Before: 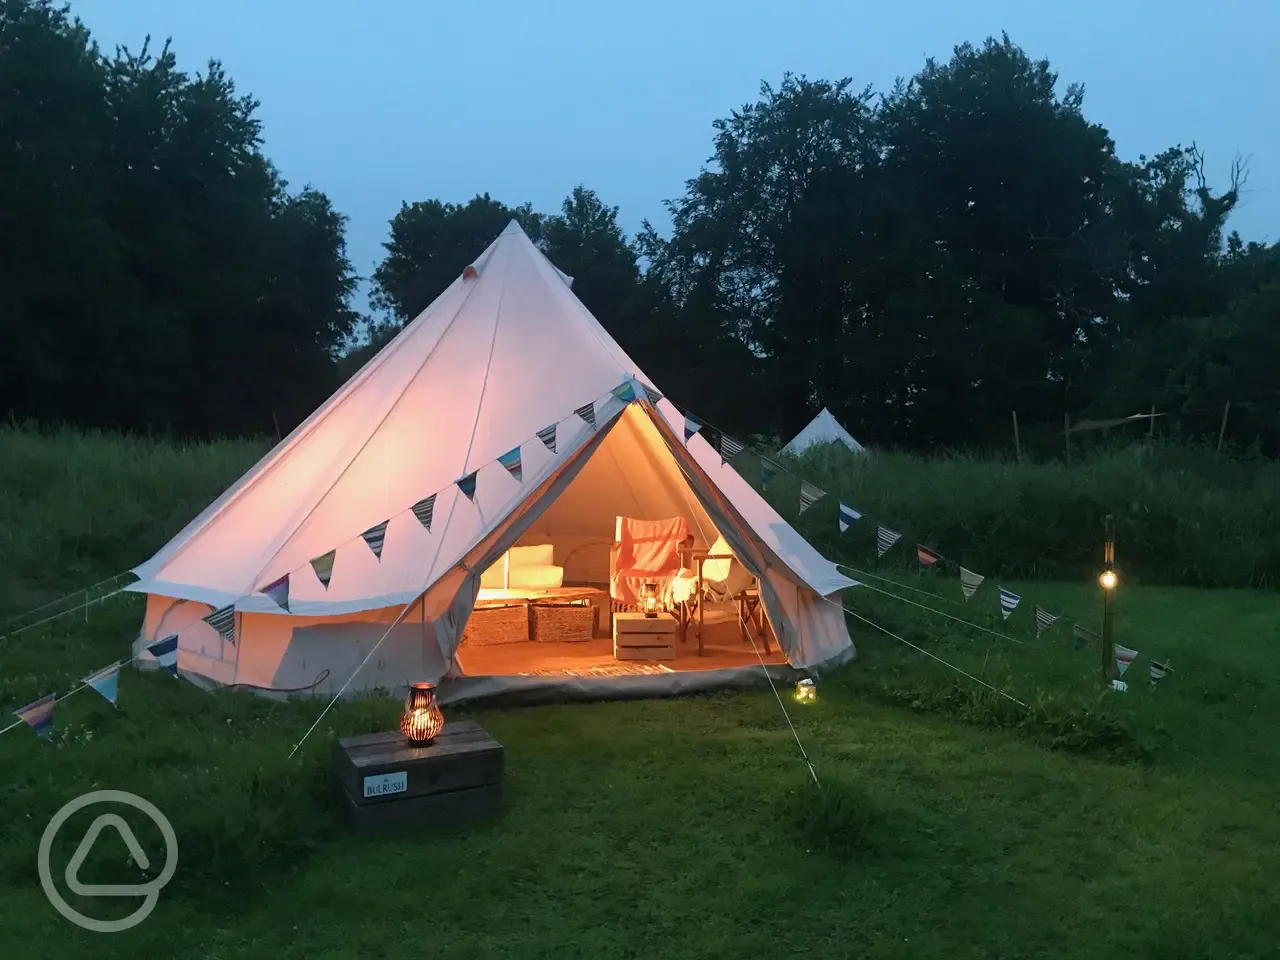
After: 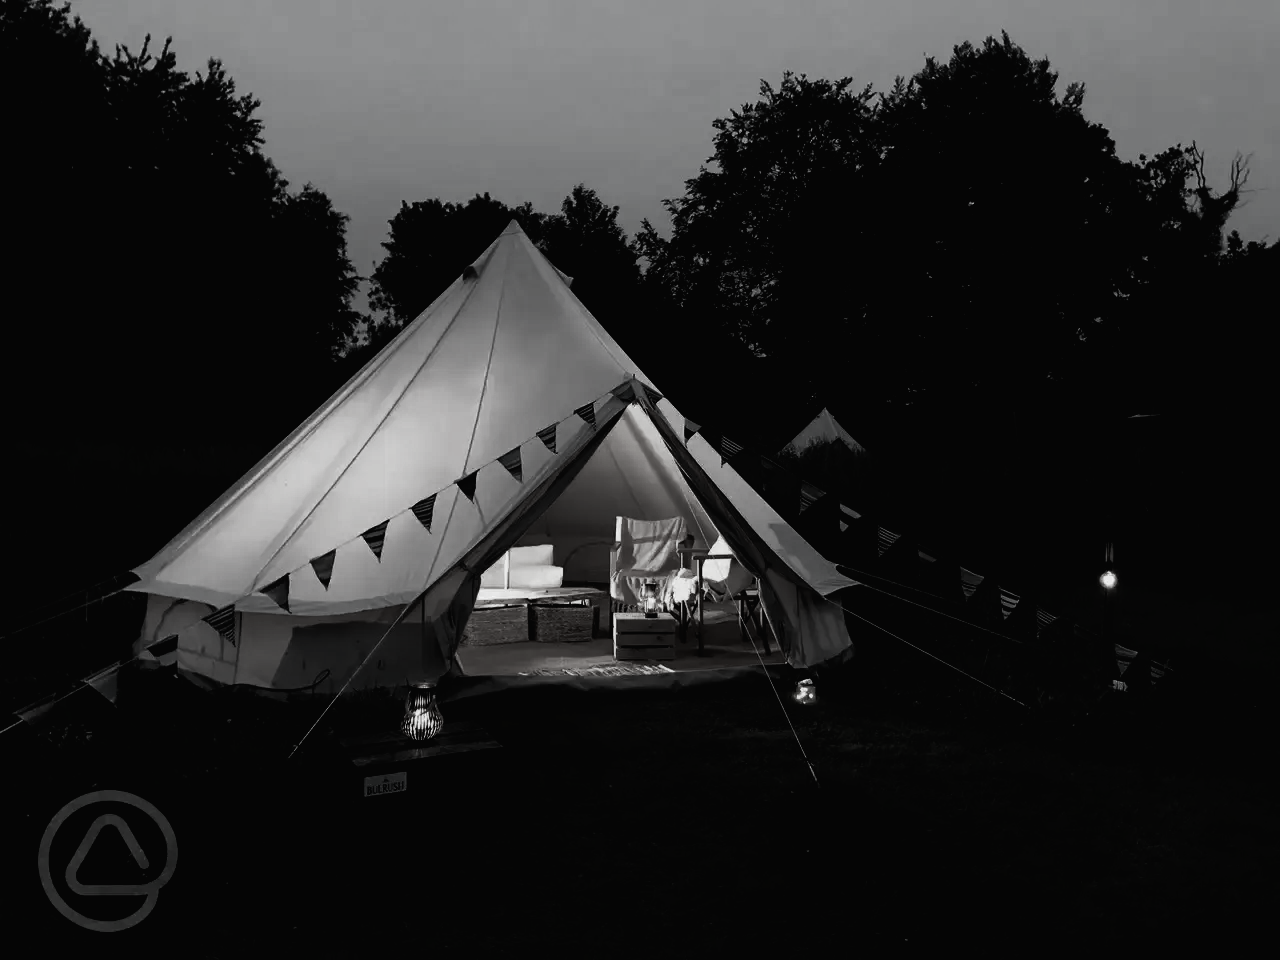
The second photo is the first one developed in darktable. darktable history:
tone curve: curves: ch0 [(0, 0.013) (0.054, 0.018) (0.205, 0.191) (0.289, 0.292) (0.39, 0.424) (0.493, 0.551) (0.666, 0.743) (0.795, 0.841) (1, 0.998)]; ch1 [(0, 0) (0.385, 0.343) (0.439, 0.415) (0.494, 0.495) (0.501, 0.501) (0.51, 0.509) (0.54, 0.552) (0.586, 0.614) (0.66, 0.706) (0.783, 0.804) (1, 1)]; ch2 [(0, 0) (0.32, 0.281) (0.403, 0.399) (0.441, 0.428) (0.47, 0.469) (0.498, 0.496) (0.524, 0.538) (0.566, 0.579) (0.633, 0.665) (0.7, 0.711) (1, 1)], preserve colors none
contrast brightness saturation: contrast -0.036, brightness -0.599, saturation -0.982
